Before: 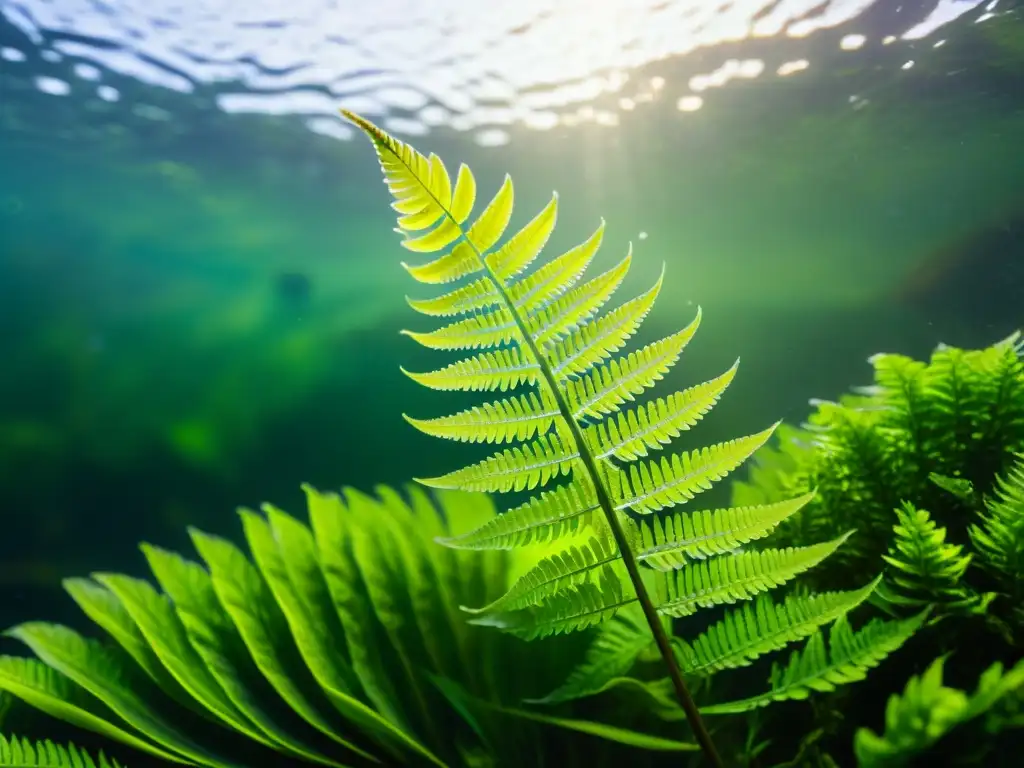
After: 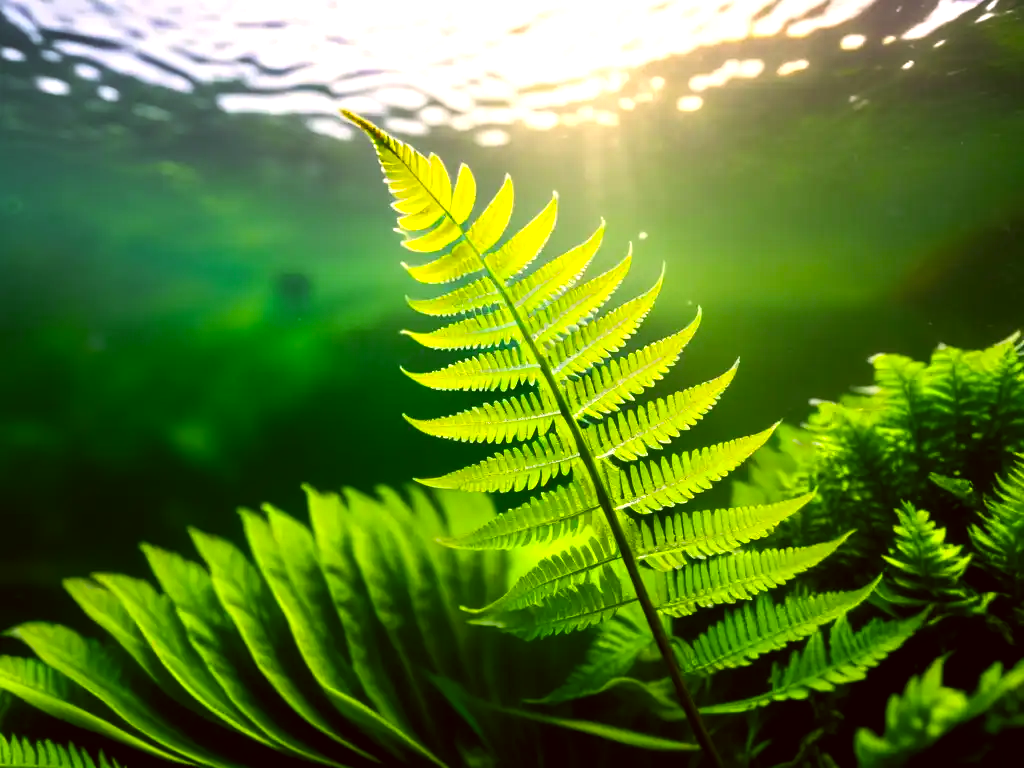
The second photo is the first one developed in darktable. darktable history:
color balance rgb: global offset › luminance -0.281%, global offset › hue 262.15°, perceptual saturation grading › global saturation 29.427%, perceptual brilliance grading › global brilliance 14.405%, perceptual brilliance grading › shadows -35.638%
tone equalizer: on, module defaults
color correction: highlights a* 8.5, highlights b* 15.83, shadows a* -0.413, shadows b* 26.06
